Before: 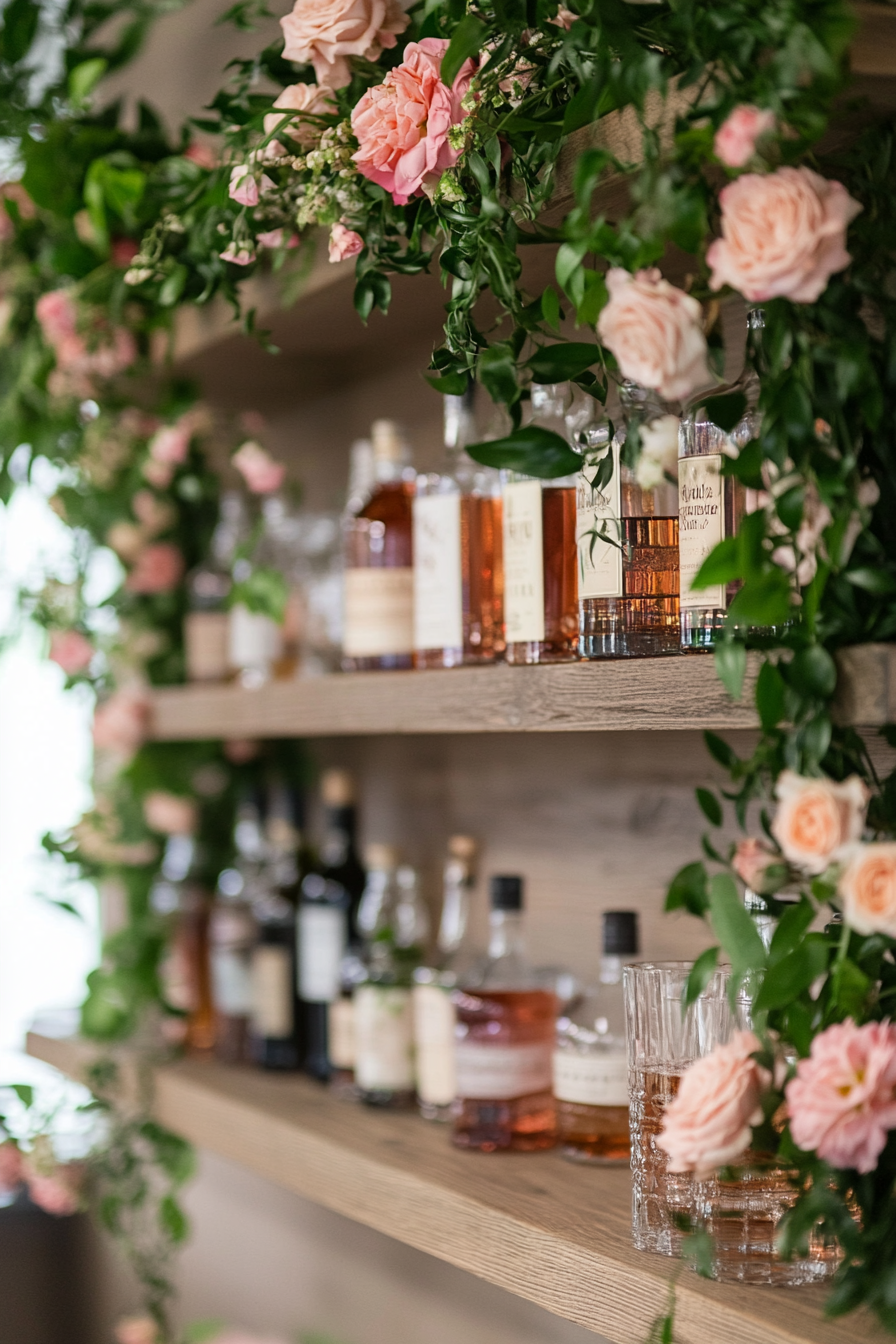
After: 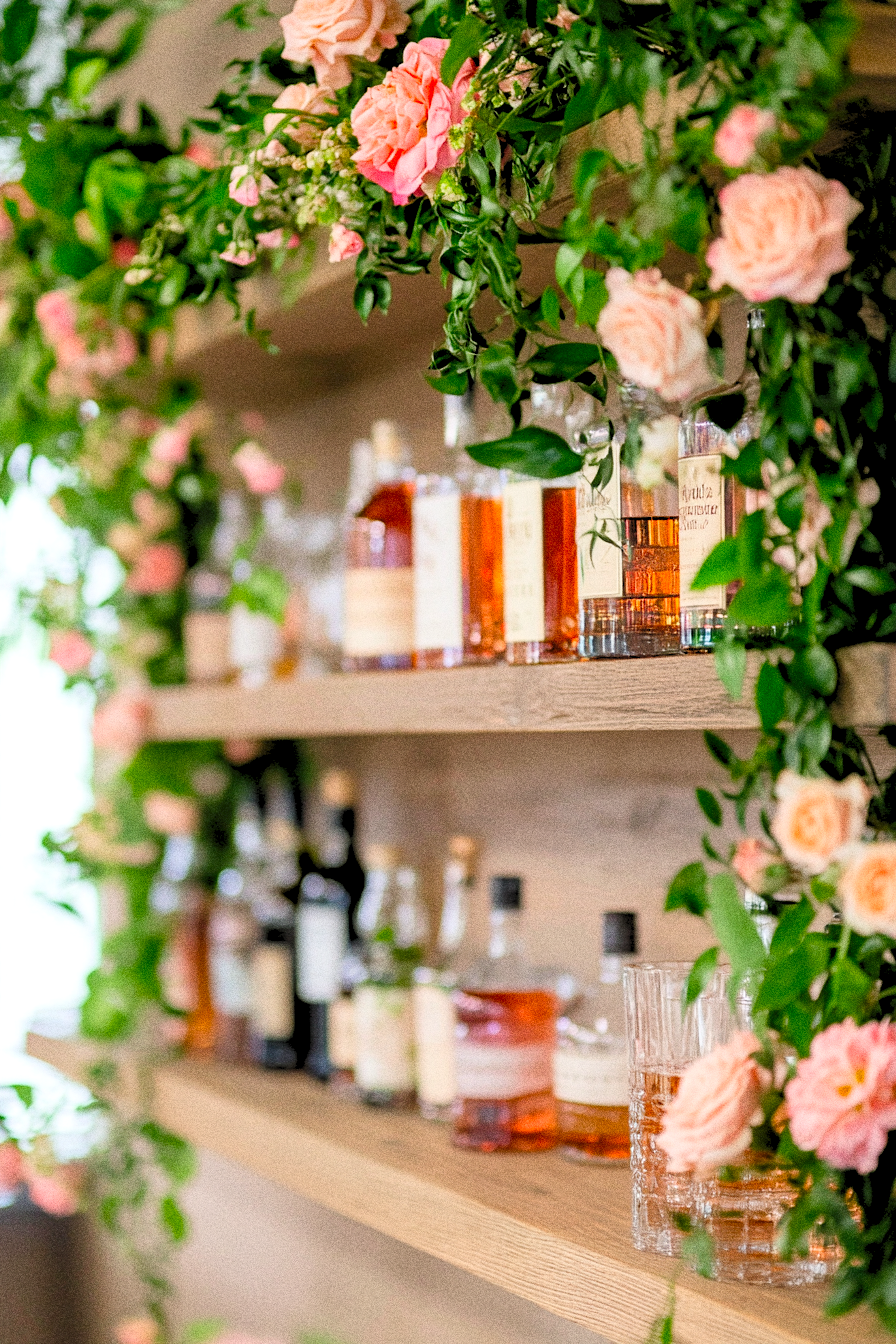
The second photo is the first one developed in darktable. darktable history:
color balance: output saturation 120%
levels: levels [0.072, 0.414, 0.976]
grain: coarseness 0.09 ISO, strength 40%
